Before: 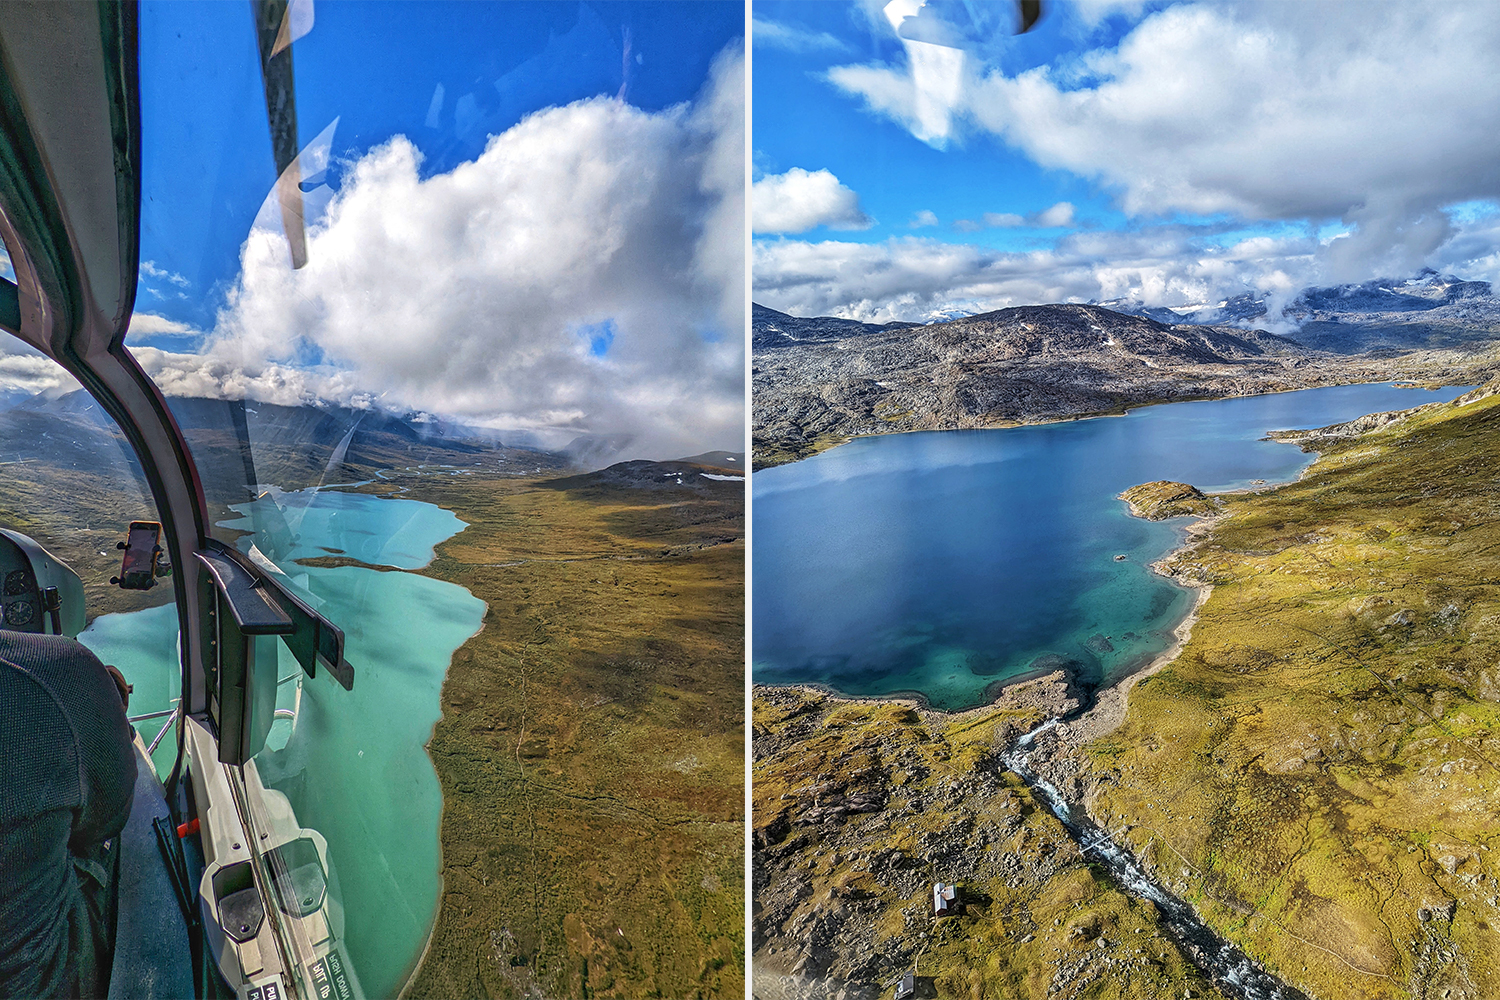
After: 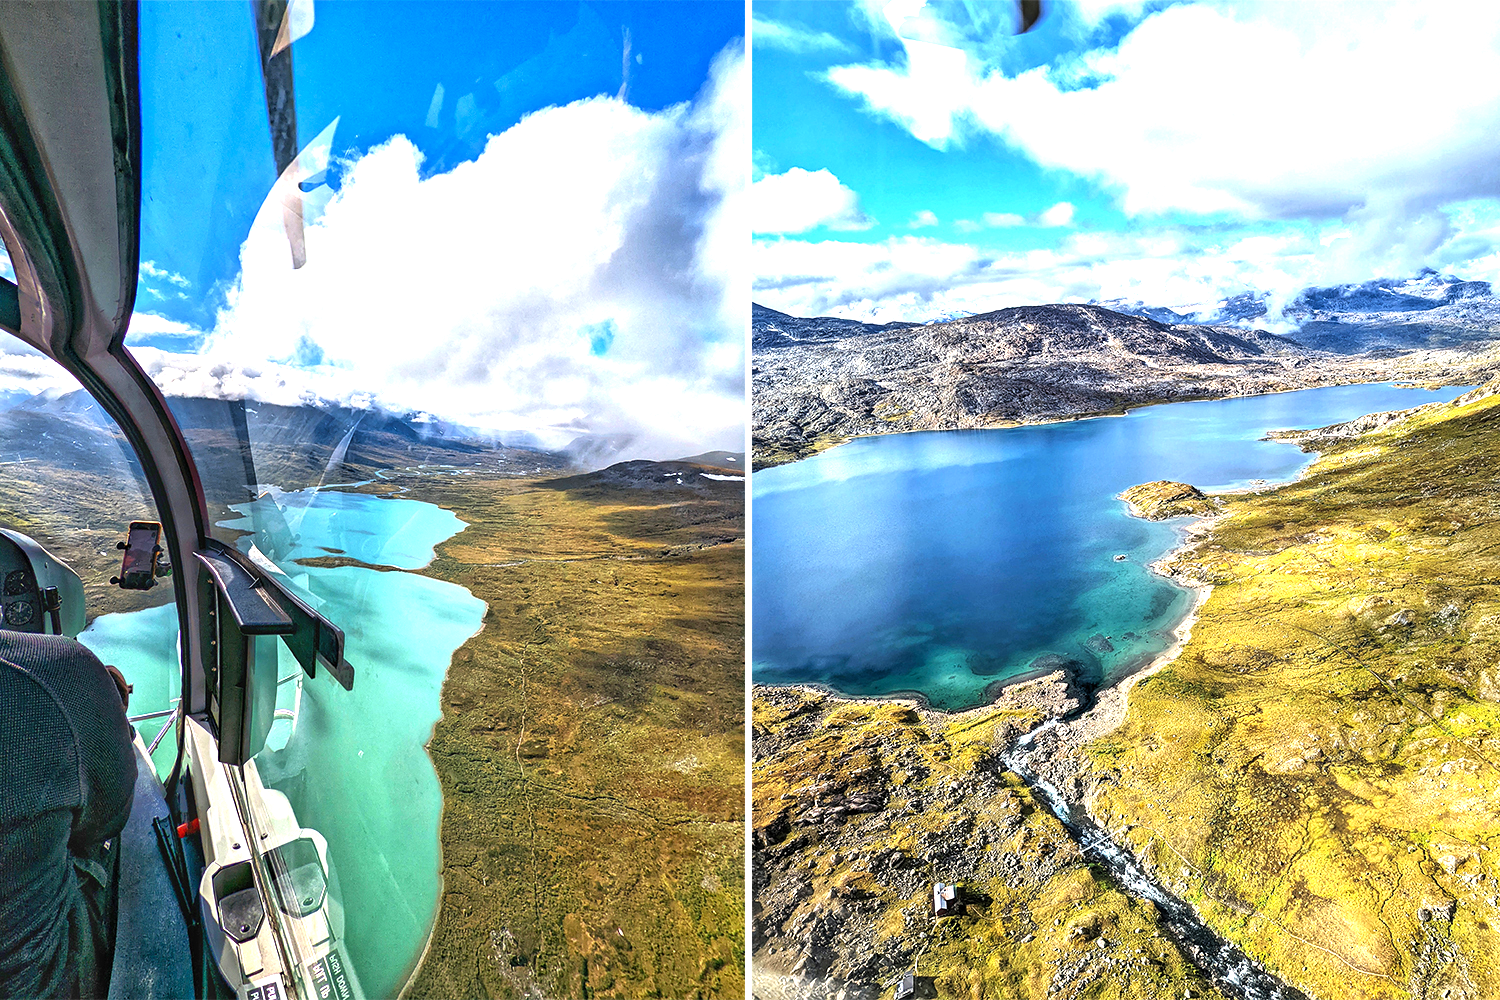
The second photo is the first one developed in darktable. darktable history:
levels: levels [0.012, 0.367, 0.697]
tone equalizer: edges refinement/feathering 500, mask exposure compensation -1.57 EV, preserve details no
